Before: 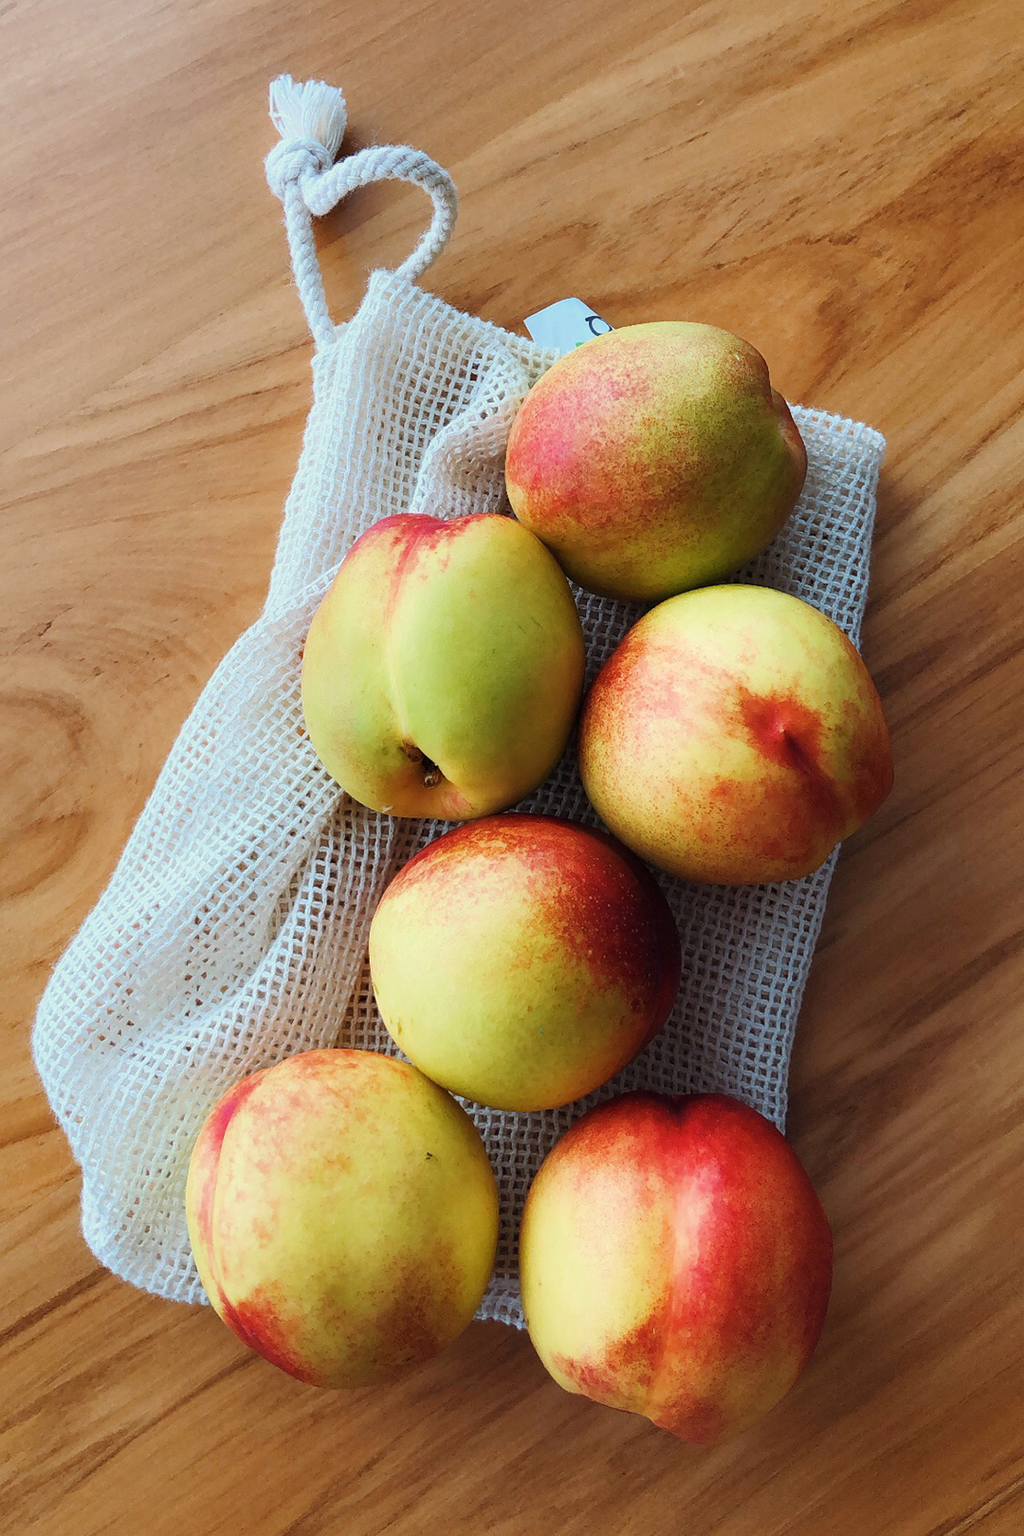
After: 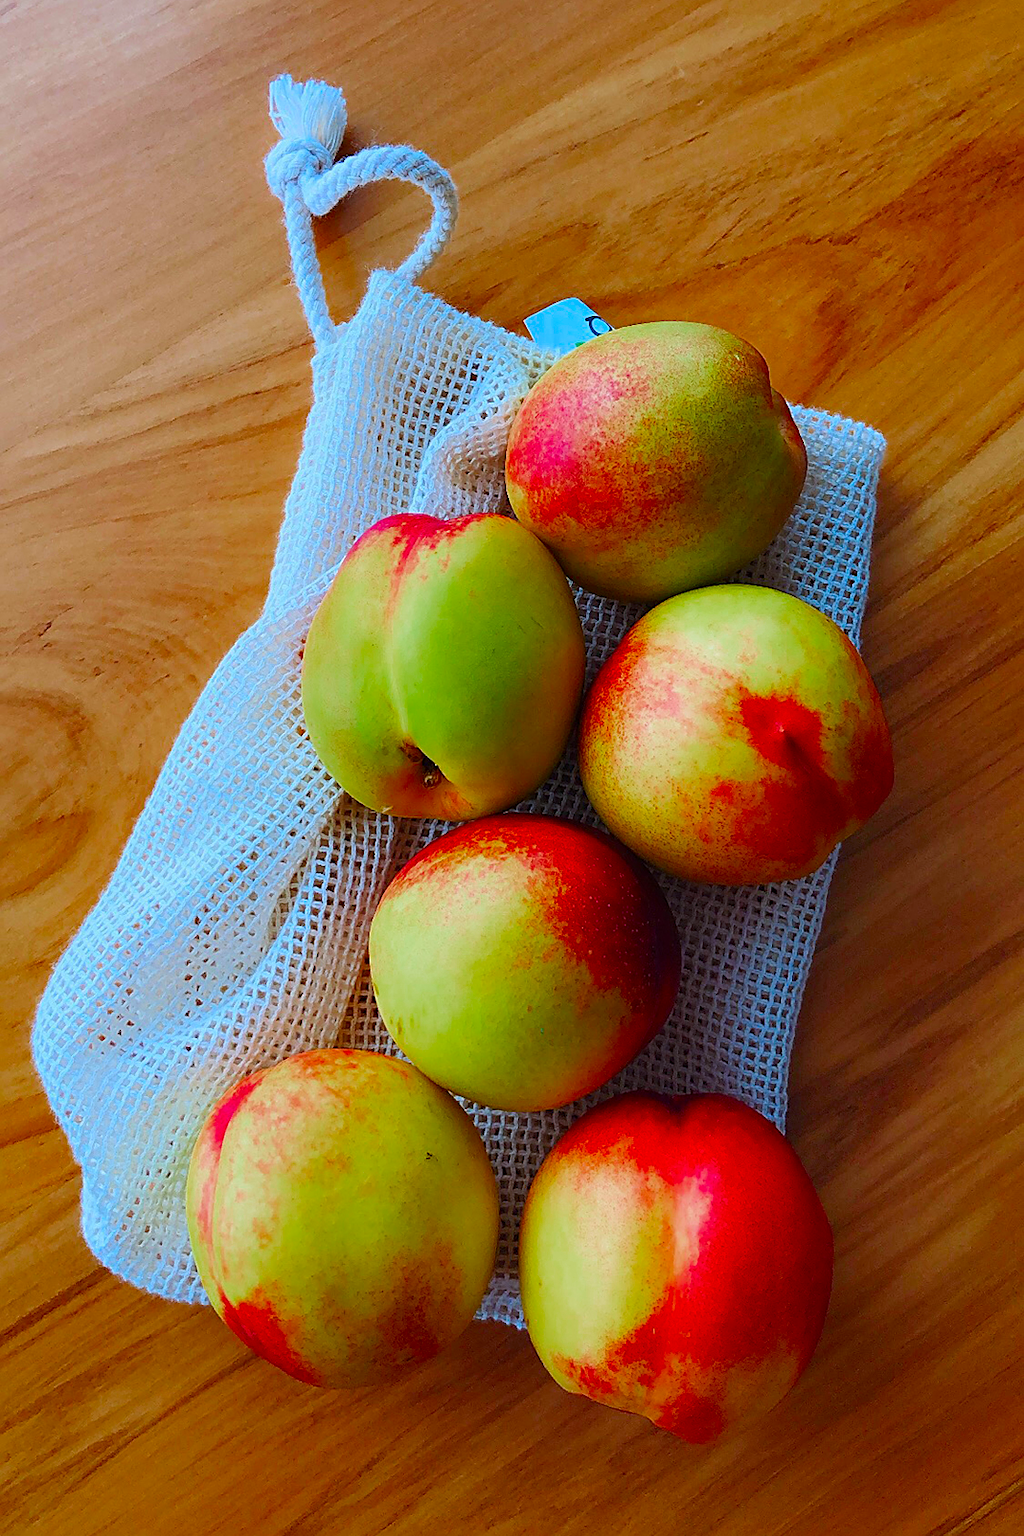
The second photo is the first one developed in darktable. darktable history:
sharpen: on, module defaults
color zones: curves: ch0 [(0, 0.425) (0.143, 0.422) (0.286, 0.42) (0.429, 0.419) (0.571, 0.419) (0.714, 0.42) (0.857, 0.422) (1, 0.425)]
white balance: red 0.954, blue 1.079
exposure: exposure 0.02 EV, compensate highlight preservation false
color correction: saturation 1.8
